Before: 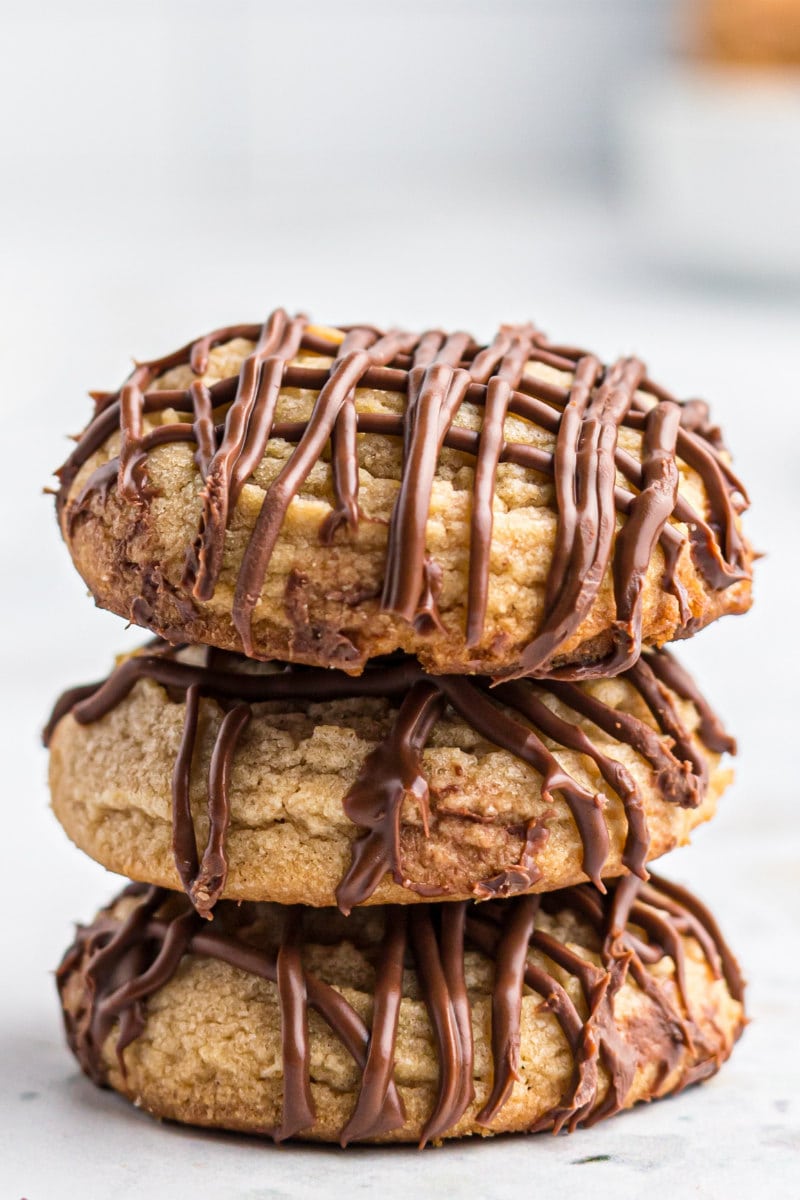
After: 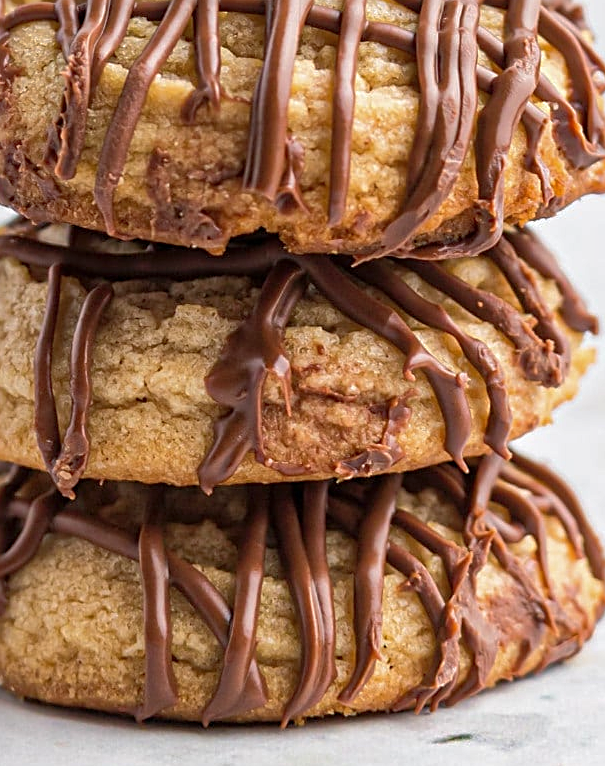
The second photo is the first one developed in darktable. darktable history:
crop and rotate: left 17.299%, top 35.115%, right 7.015%, bottom 1.024%
sharpen: on, module defaults
shadows and highlights: on, module defaults
